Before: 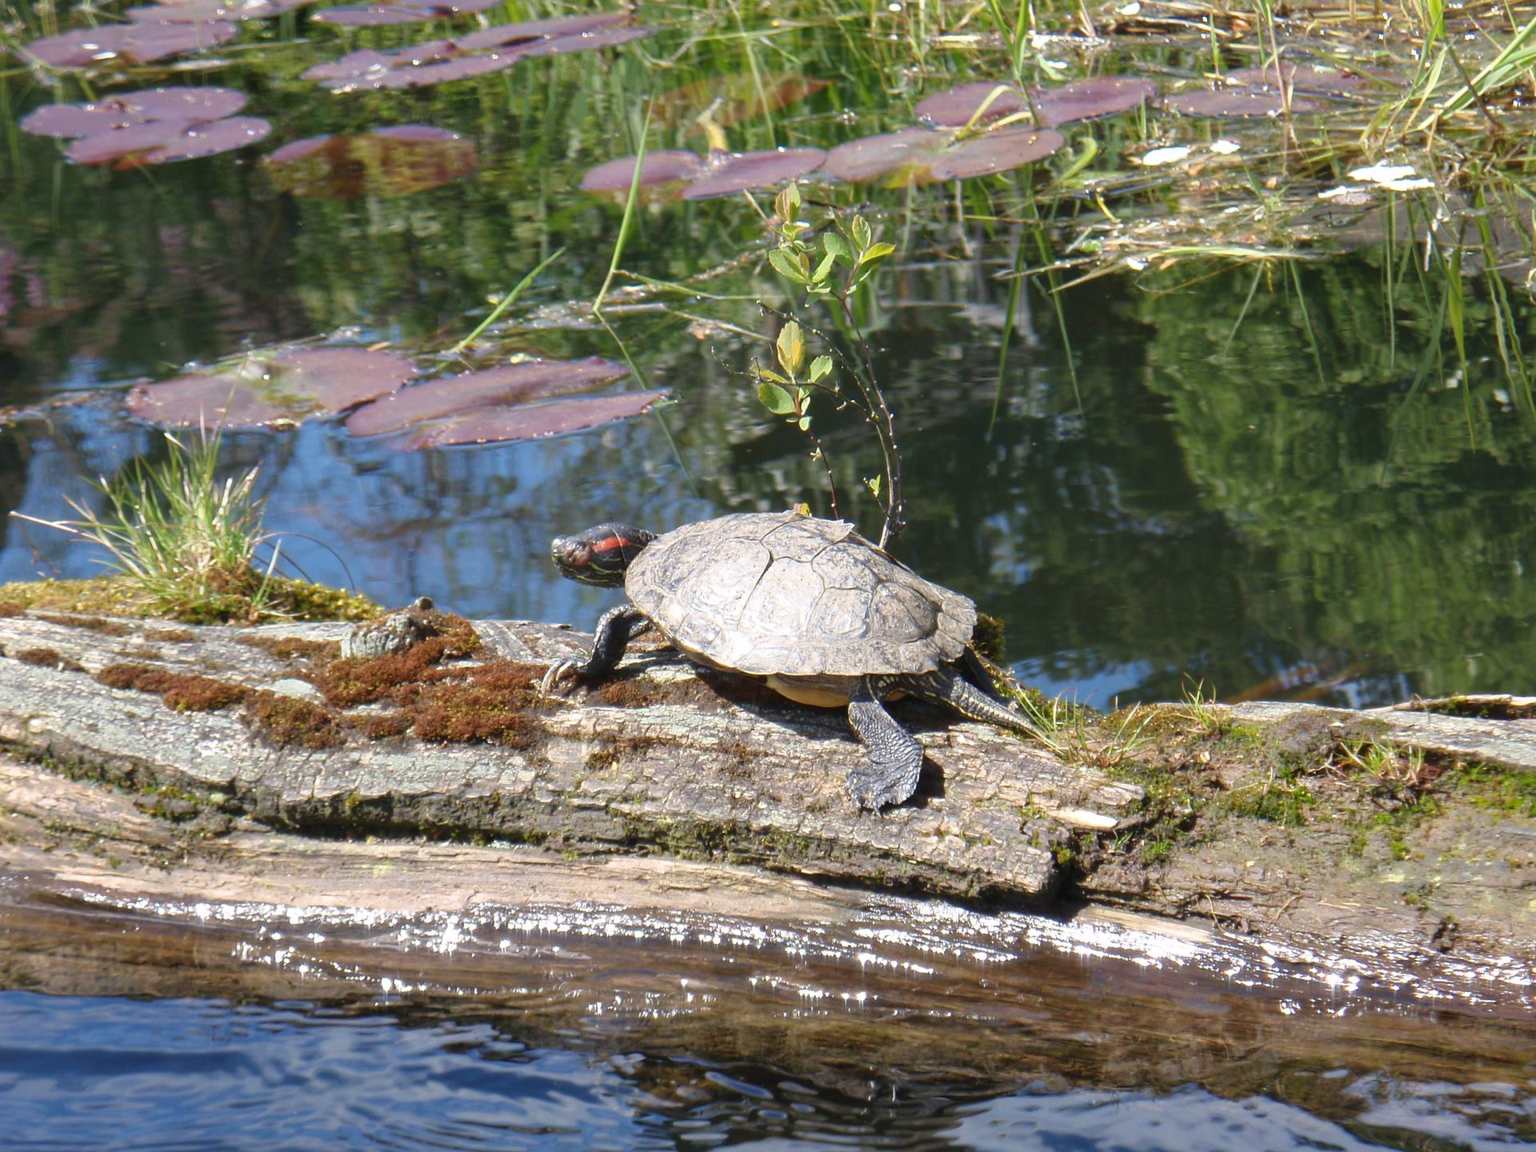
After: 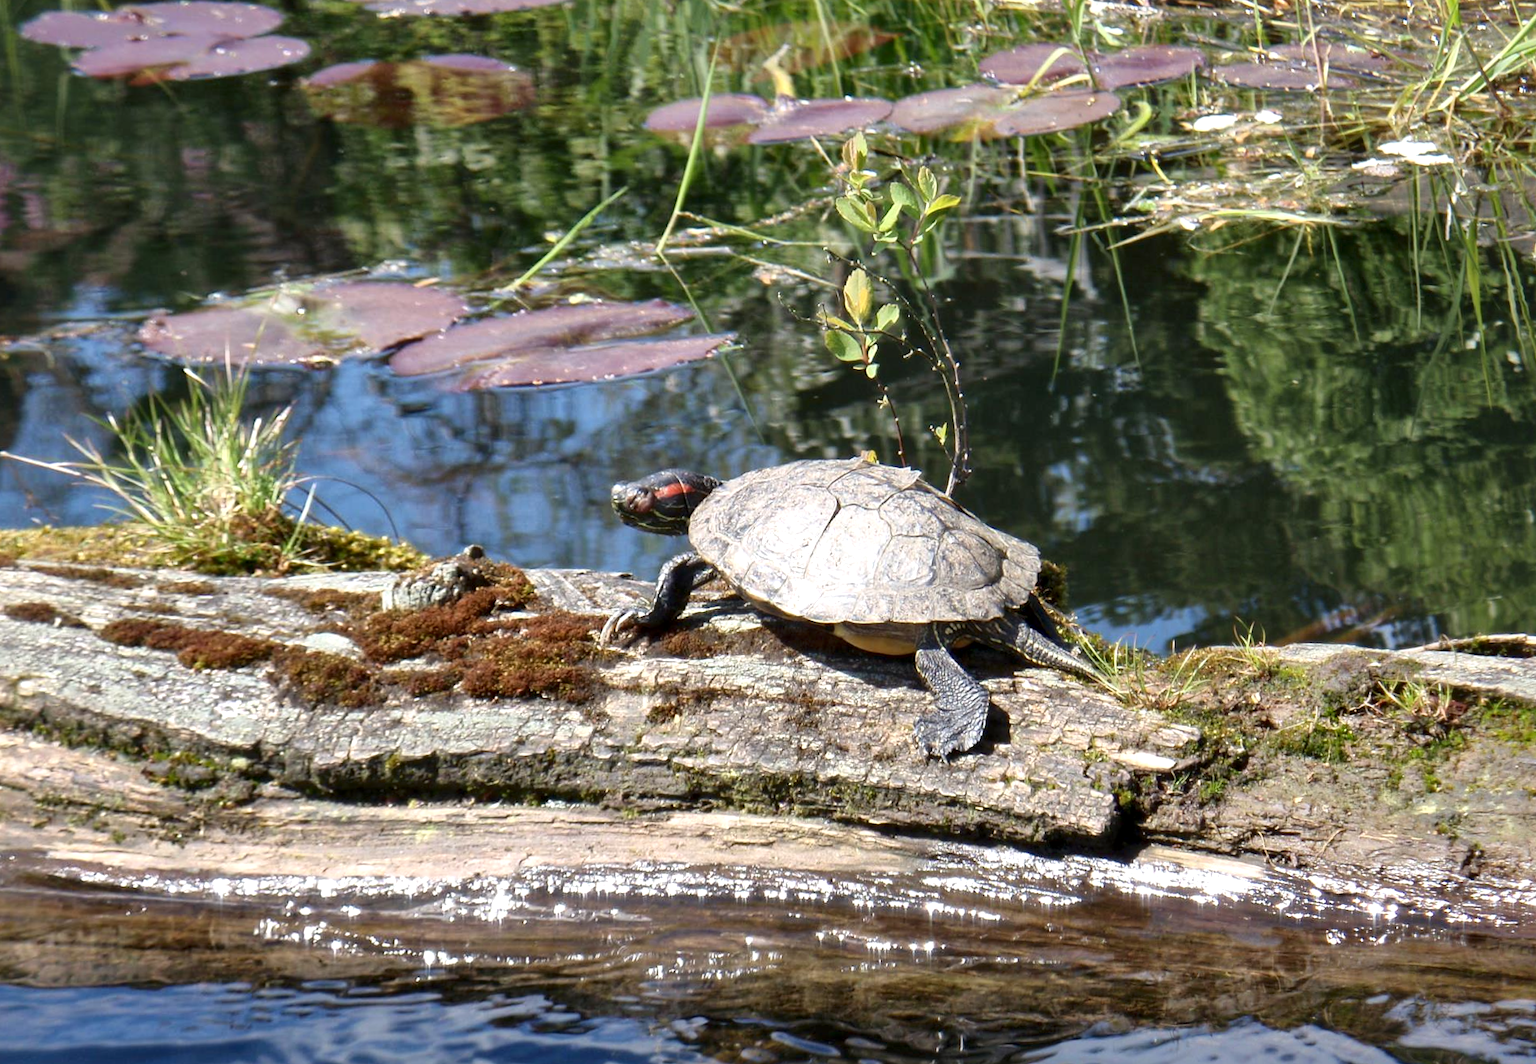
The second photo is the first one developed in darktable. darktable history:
local contrast: mode bilateral grid, contrast 100, coarseness 100, detail 165%, midtone range 0.2
rotate and perspective: rotation -0.013°, lens shift (vertical) -0.027, lens shift (horizontal) 0.178, crop left 0.016, crop right 0.989, crop top 0.082, crop bottom 0.918
